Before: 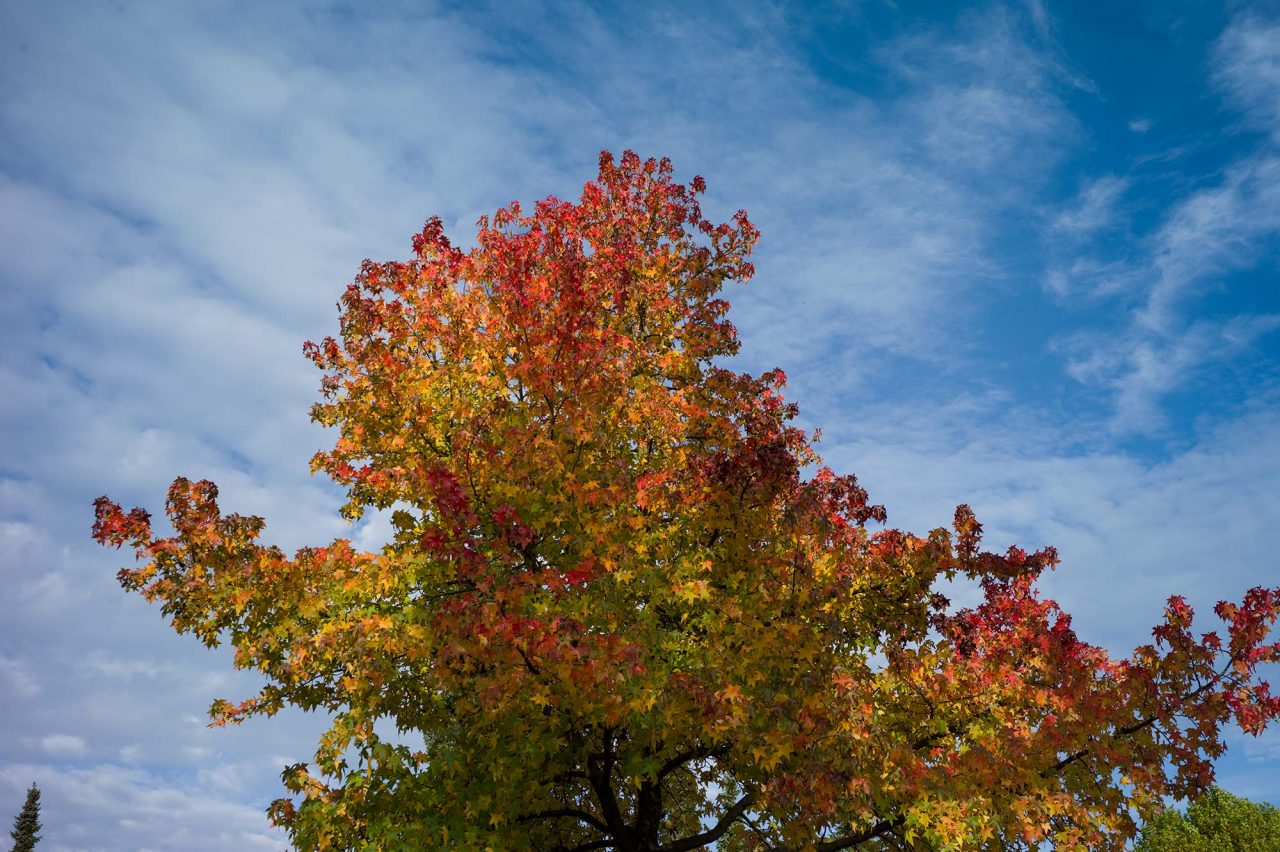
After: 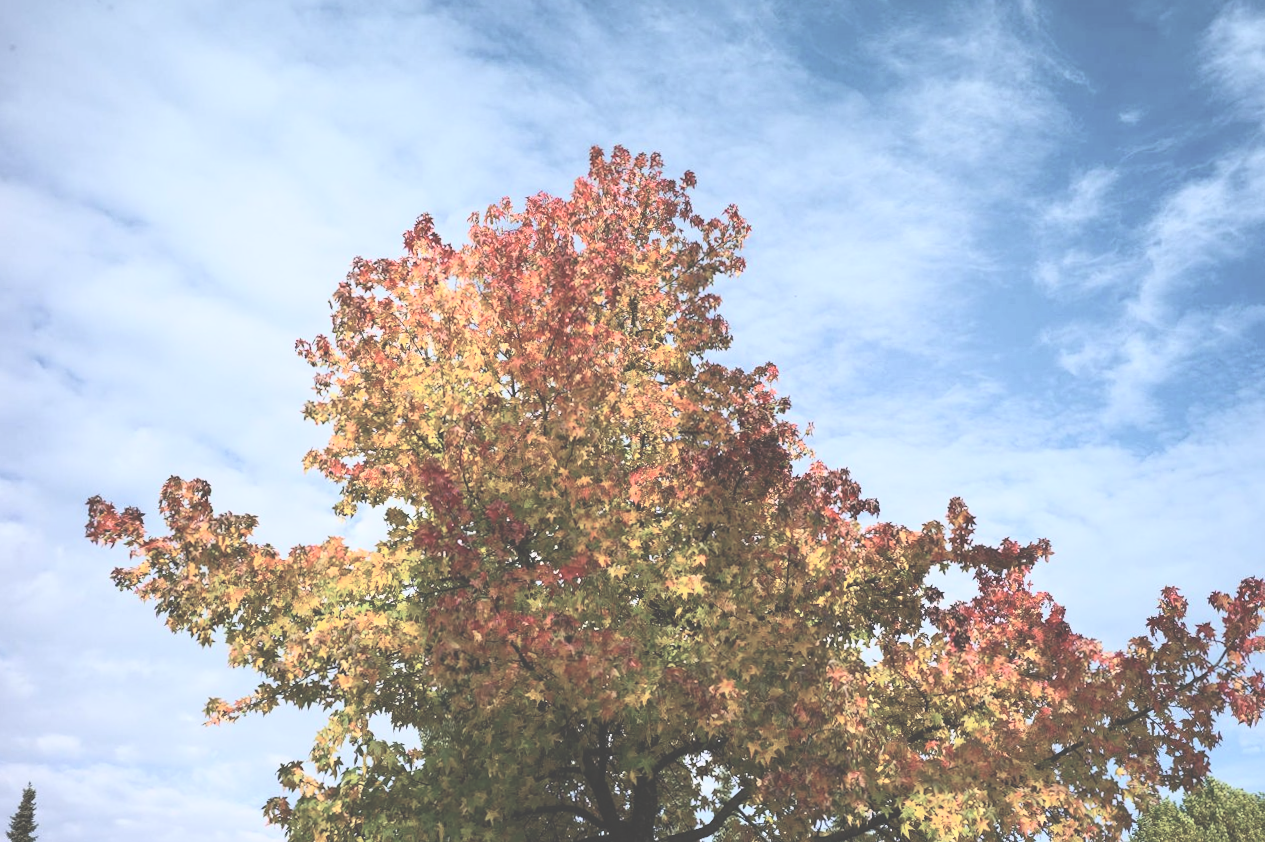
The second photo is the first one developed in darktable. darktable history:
rotate and perspective: rotation -0.45°, automatic cropping original format, crop left 0.008, crop right 0.992, crop top 0.012, crop bottom 0.988
contrast brightness saturation: contrast 0.43, brightness 0.56, saturation -0.19
exposure: black level correction -0.028, compensate highlight preservation false
